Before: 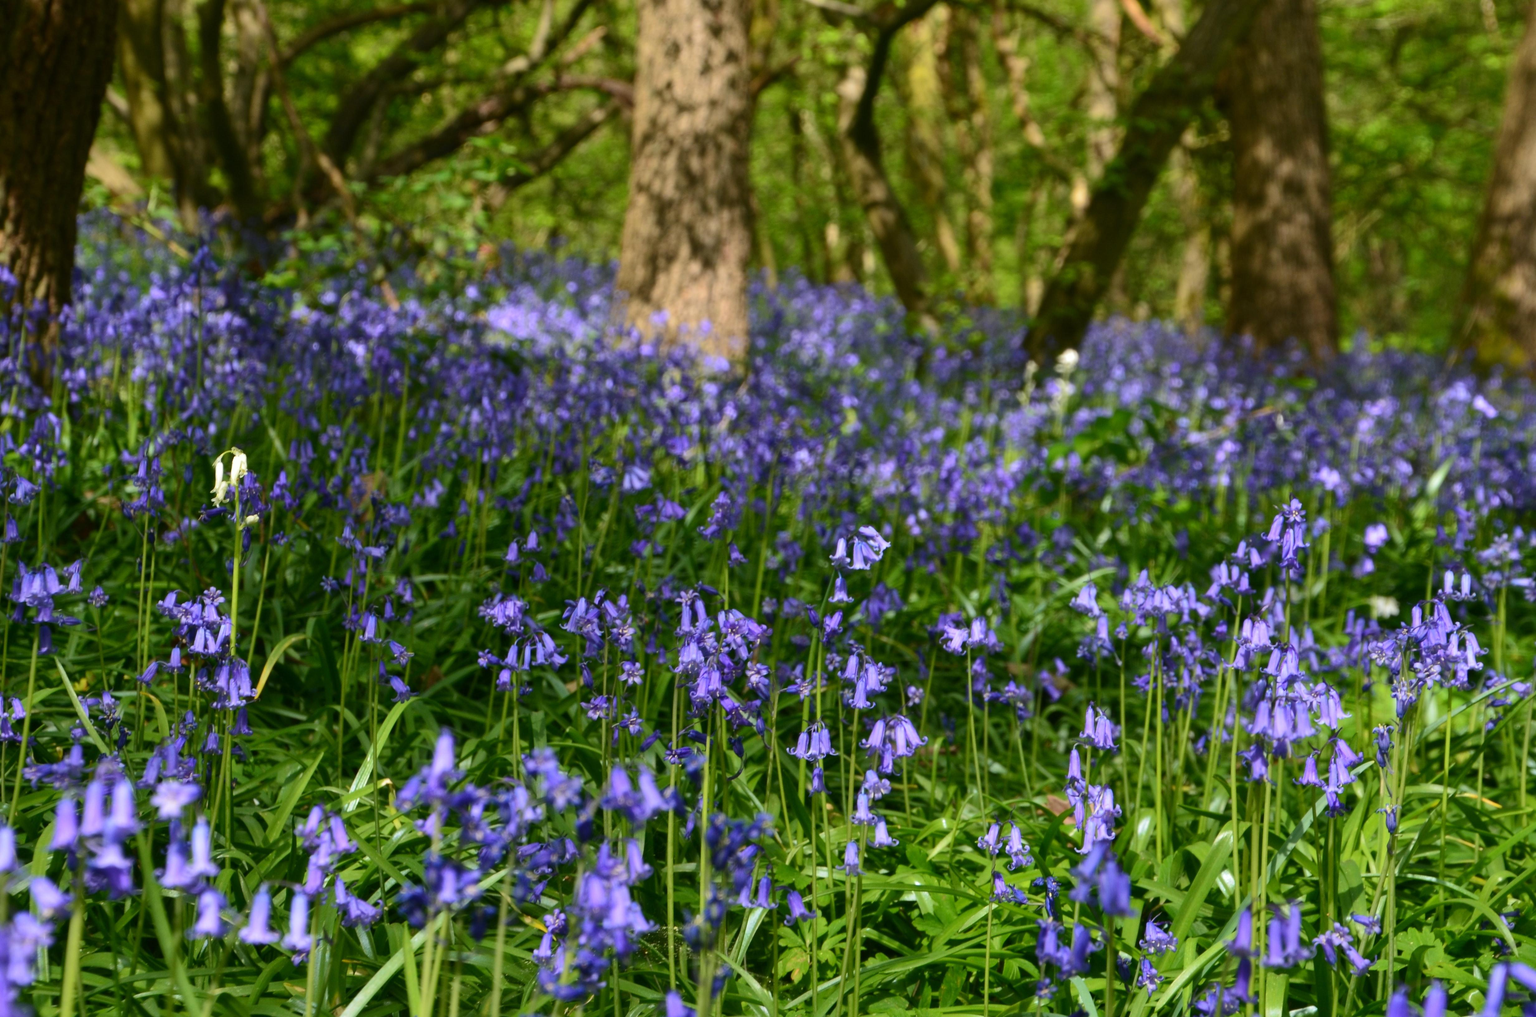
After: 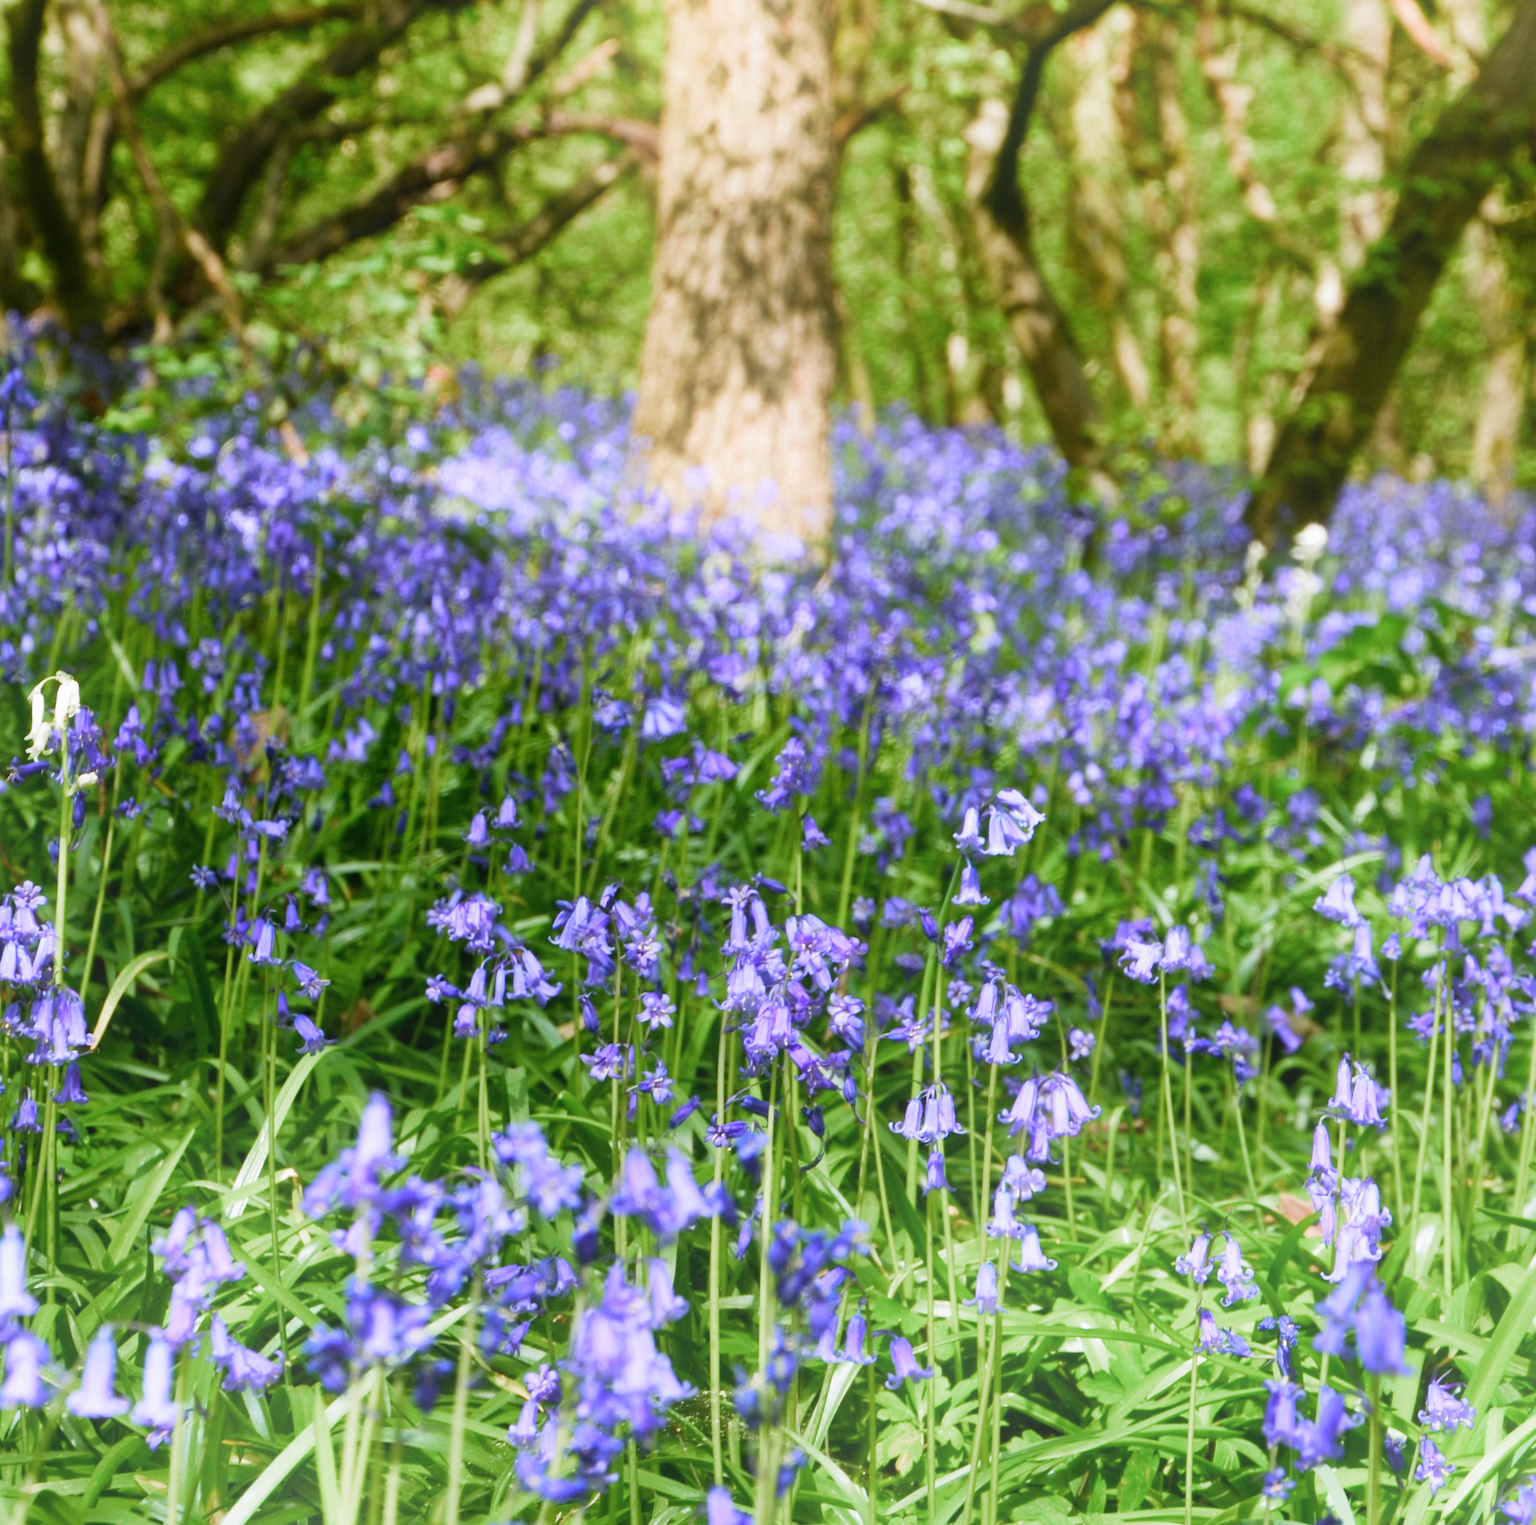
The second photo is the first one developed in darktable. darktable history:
white balance: red 0.984, blue 1.059
tone equalizer: on, module defaults
crop and rotate: left 12.648%, right 20.685%
rotate and perspective: automatic cropping original format, crop left 0, crop top 0
bloom: size 38%, threshold 95%, strength 30%
exposure: black level correction 0, exposure 1.2 EV, compensate exposure bias true, compensate highlight preservation false
filmic rgb: middle gray luminance 18.42%, black relative exposure -11.25 EV, white relative exposure 3.75 EV, threshold 6 EV, target black luminance 0%, hardness 5.87, latitude 57.4%, contrast 0.963, shadows ↔ highlights balance 49.98%, add noise in highlights 0, preserve chrominance luminance Y, color science v3 (2019), use custom middle-gray values true, iterations of high-quality reconstruction 0, contrast in highlights soft, enable highlight reconstruction true
